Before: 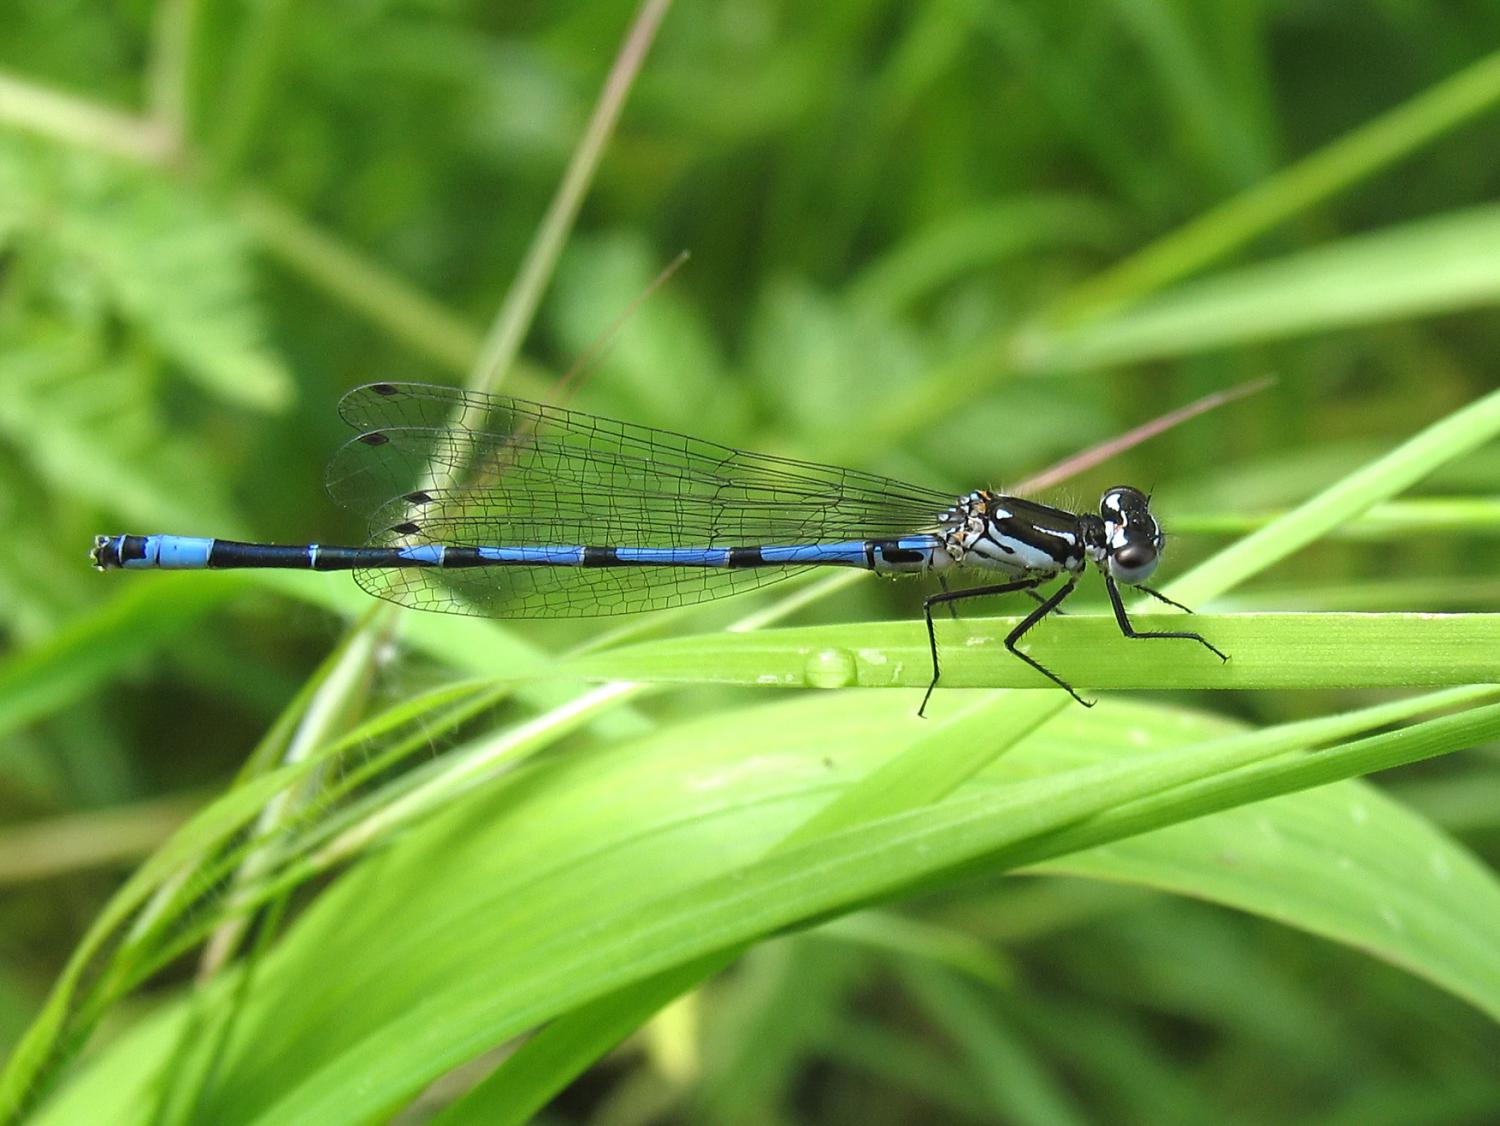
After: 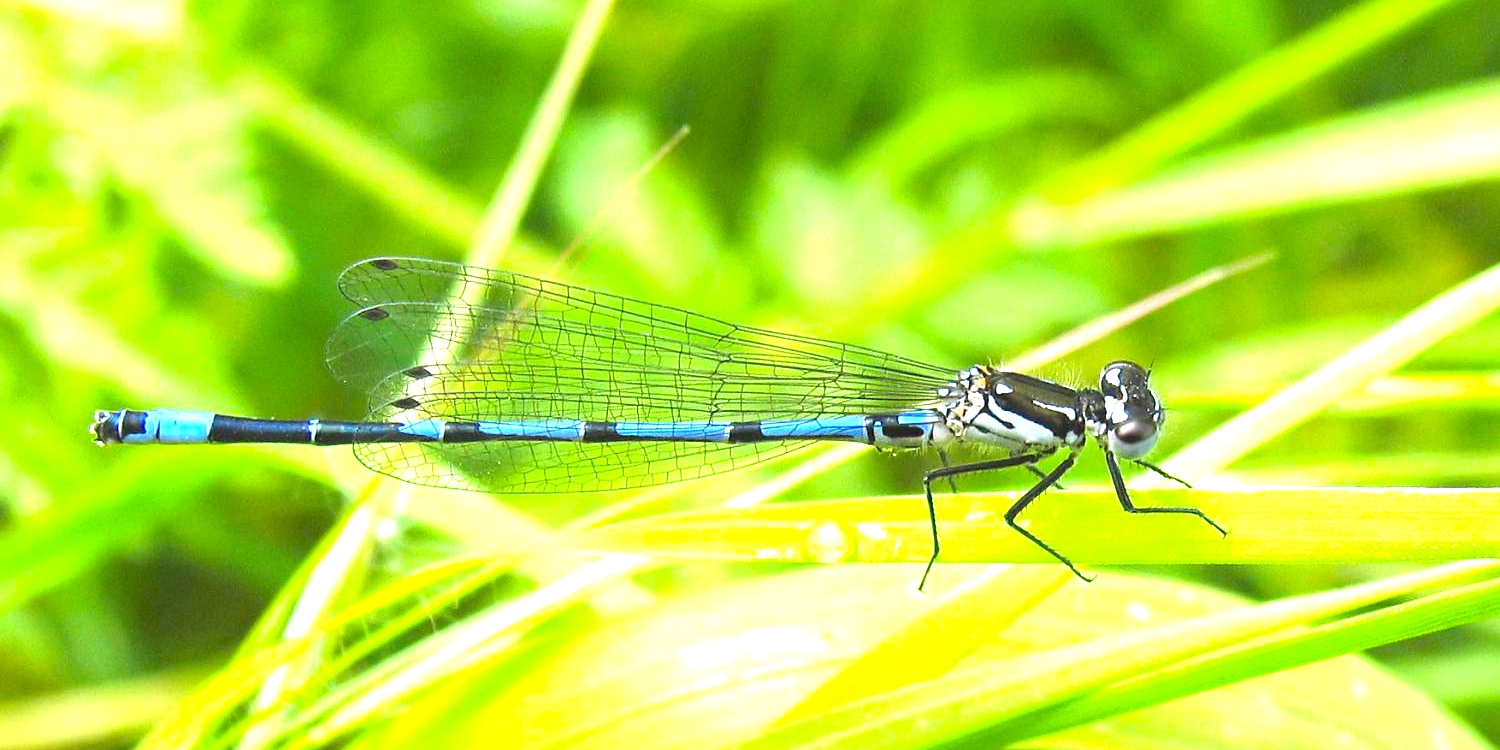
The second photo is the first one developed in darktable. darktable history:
exposure: black level correction 0, exposure 1.75 EV, compensate exposure bias true, compensate highlight preservation false
contrast brightness saturation: saturation -0.05
color balance rgb: perceptual saturation grading › global saturation 25%, global vibrance 10%
crop: top 11.166%, bottom 22.168%
